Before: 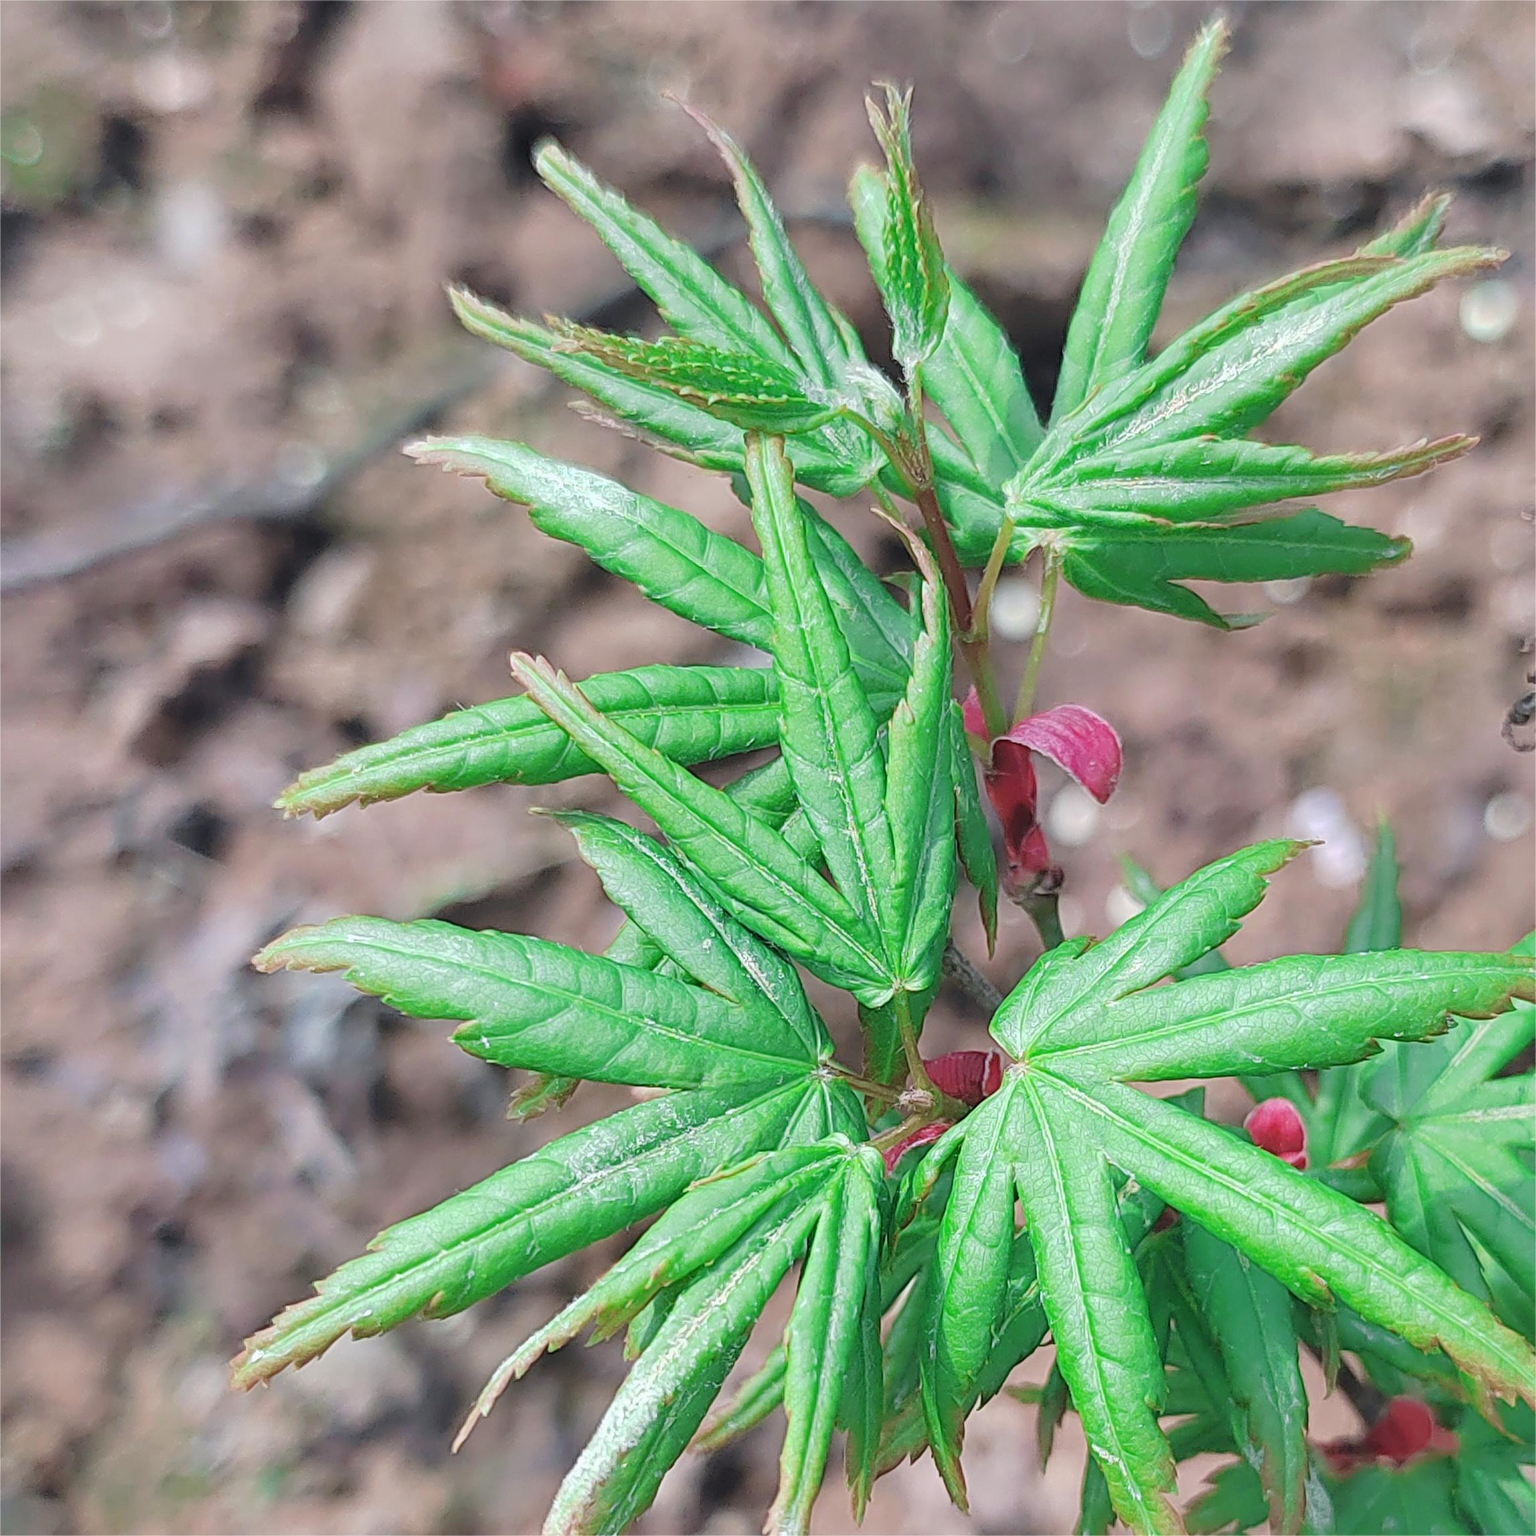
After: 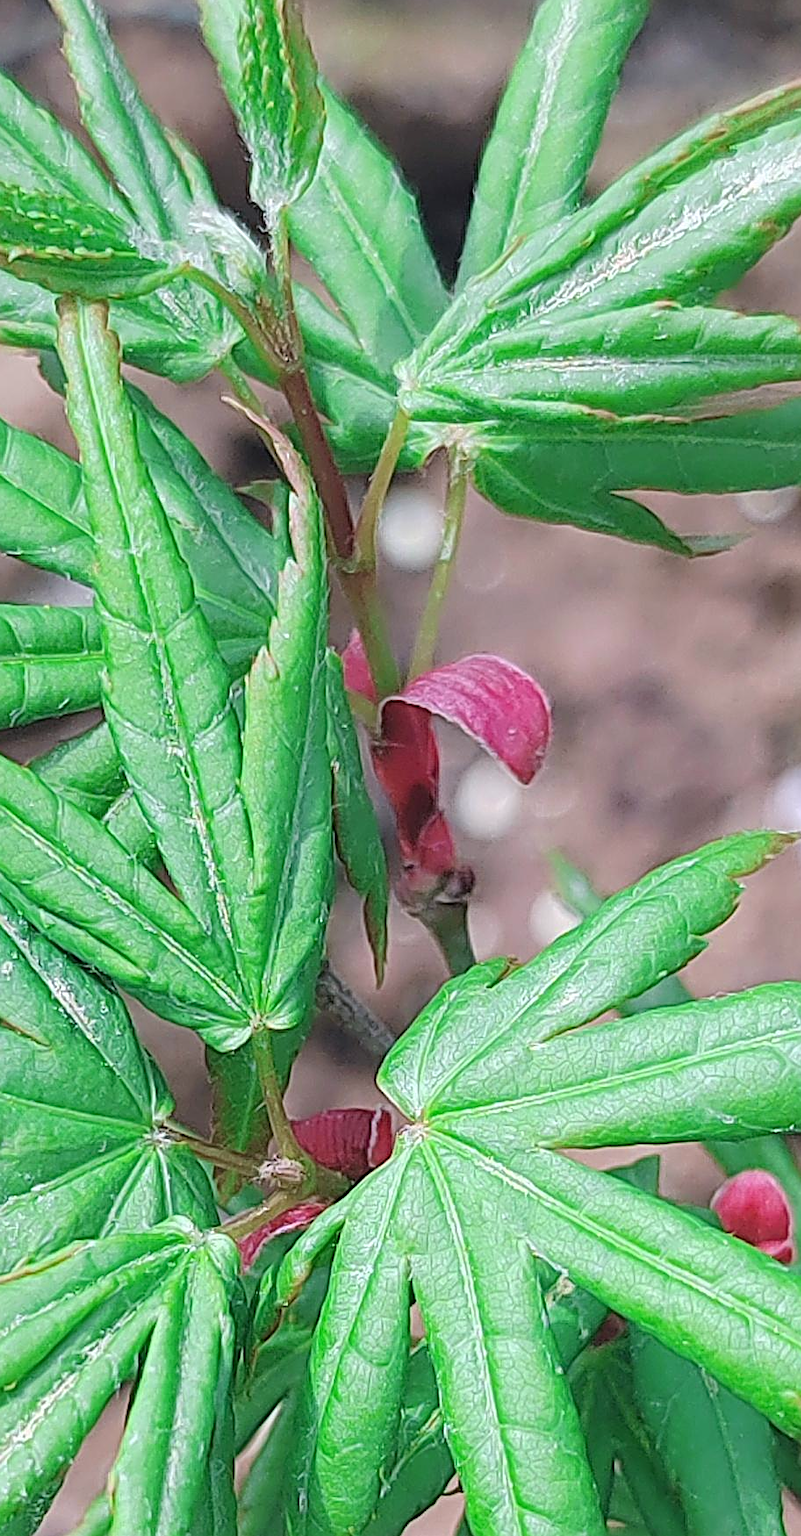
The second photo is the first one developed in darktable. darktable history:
crop: left 45.721%, top 13.393%, right 14.118%, bottom 10.01%
white balance: red 1.009, blue 1.027
sharpen: on, module defaults
